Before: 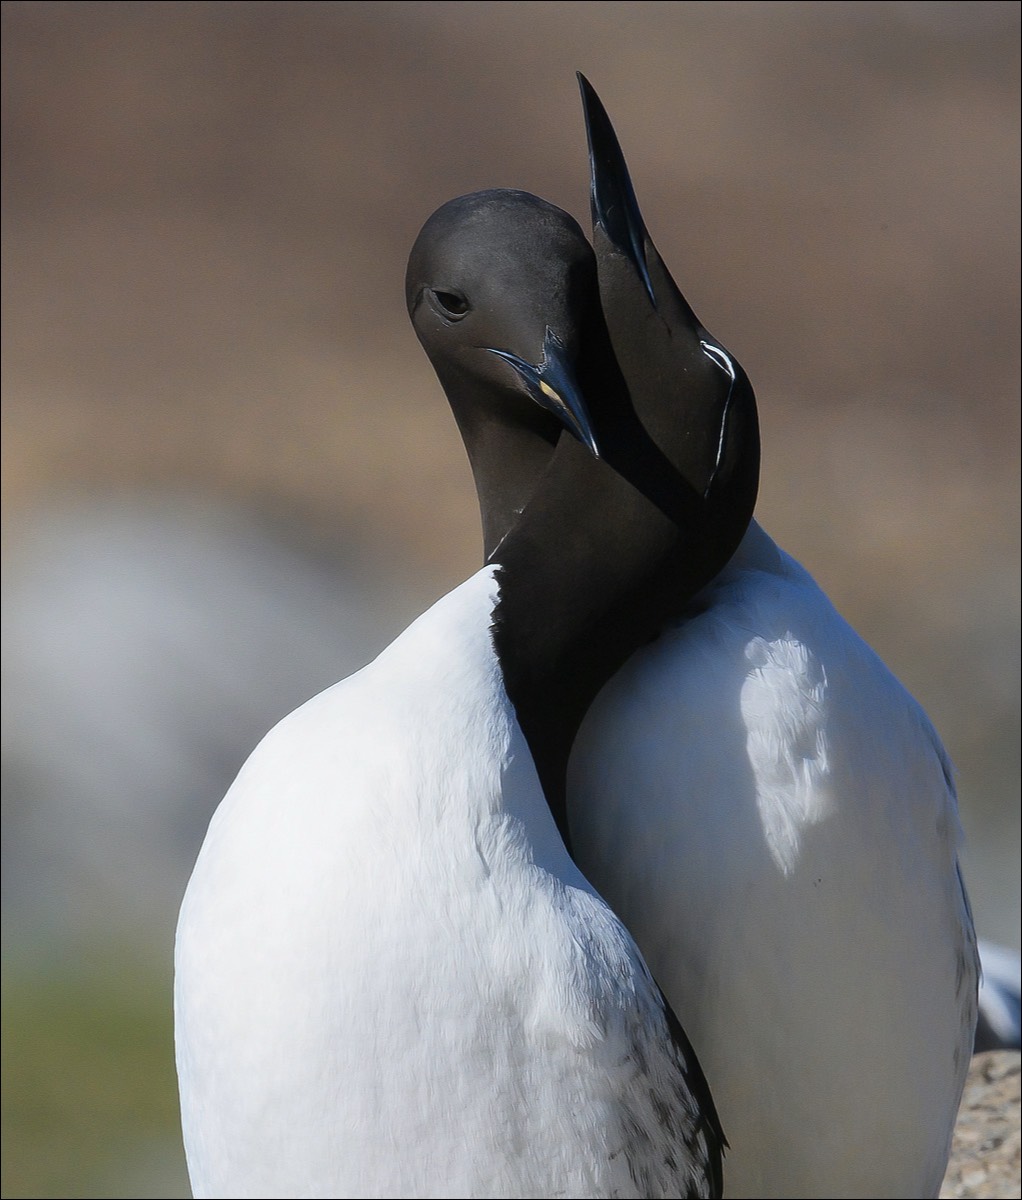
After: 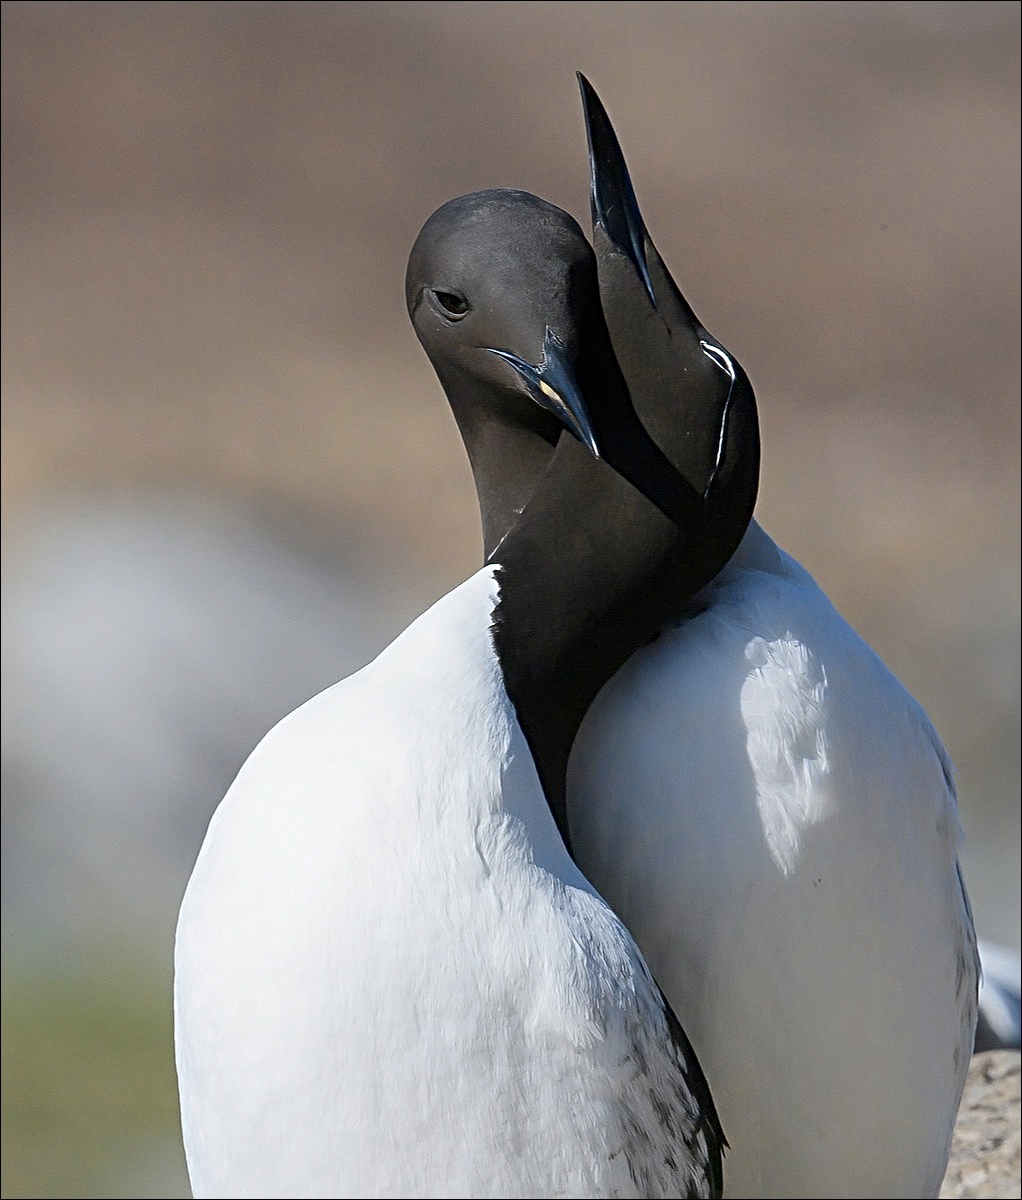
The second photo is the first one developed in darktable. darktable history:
contrast brightness saturation: contrast 0.013, saturation -0.051
sharpen: radius 3.992
